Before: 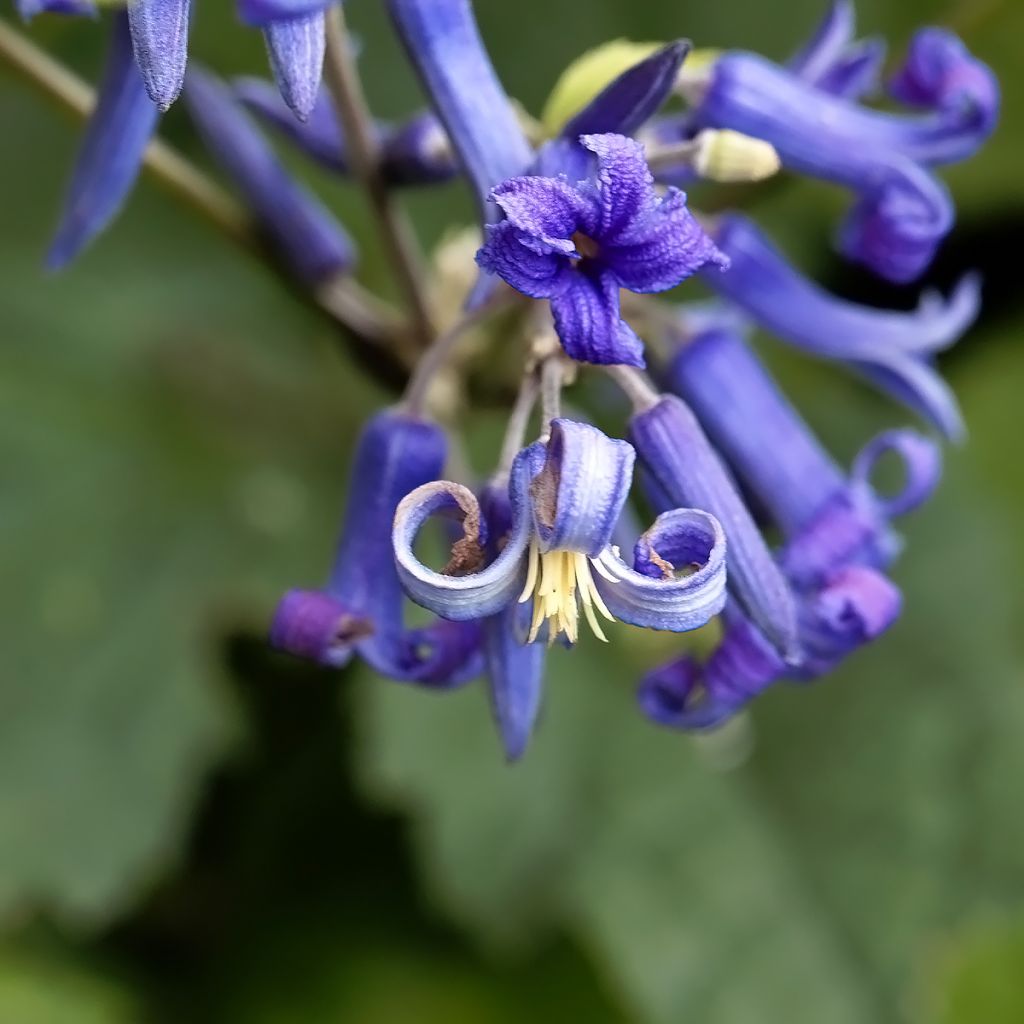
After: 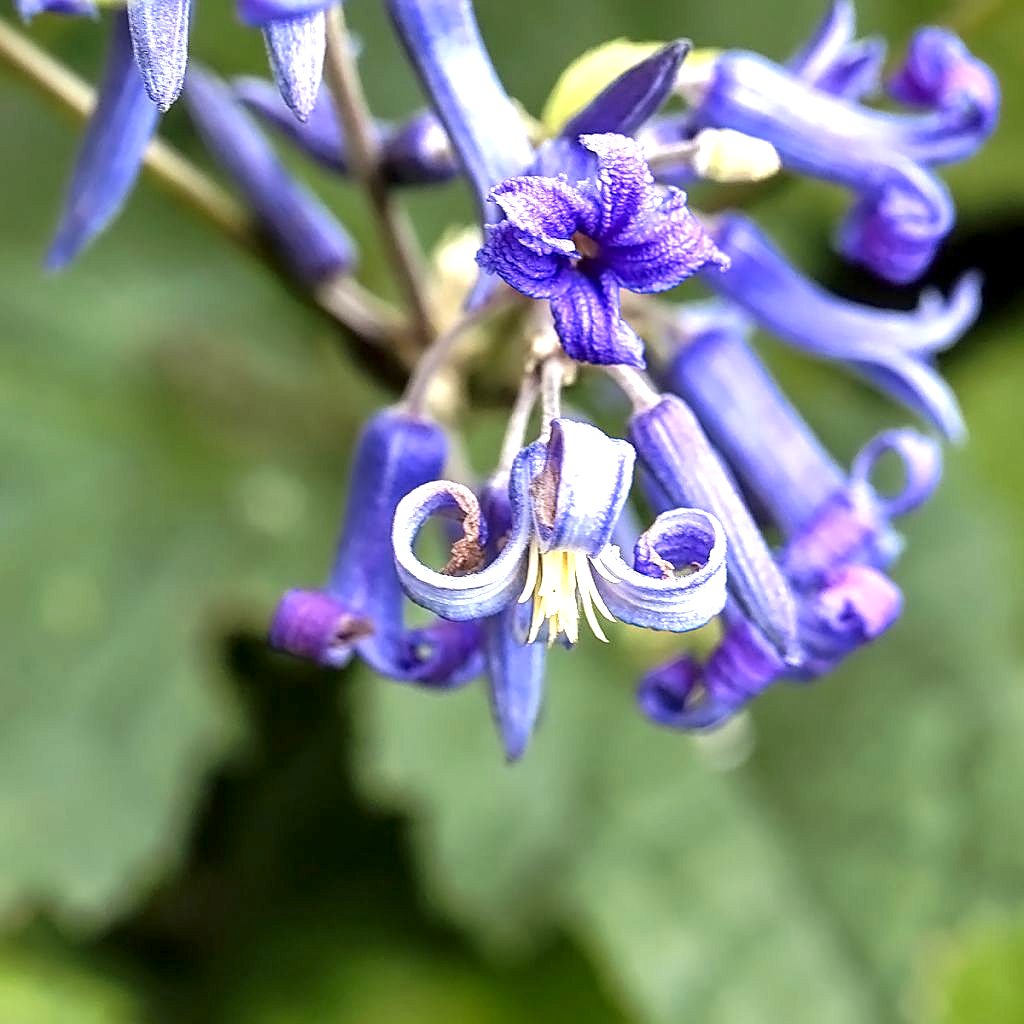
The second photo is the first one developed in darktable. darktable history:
shadows and highlights: shadows 36.77, highlights -27.33, soften with gaussian
exposure: black level correction 0, exposure 1.125 EV, compensate exposure bias true, compensate highlight preservation false
sharpen: on, module defaults
local contrast: detail 130%
